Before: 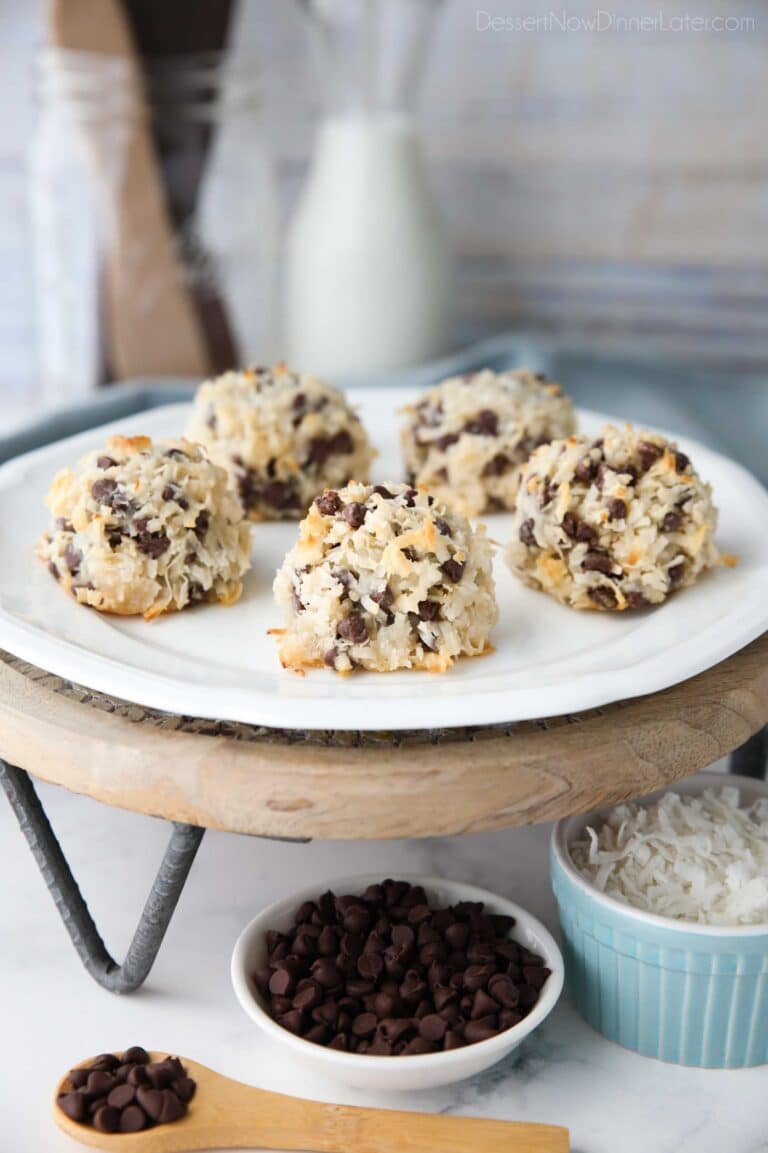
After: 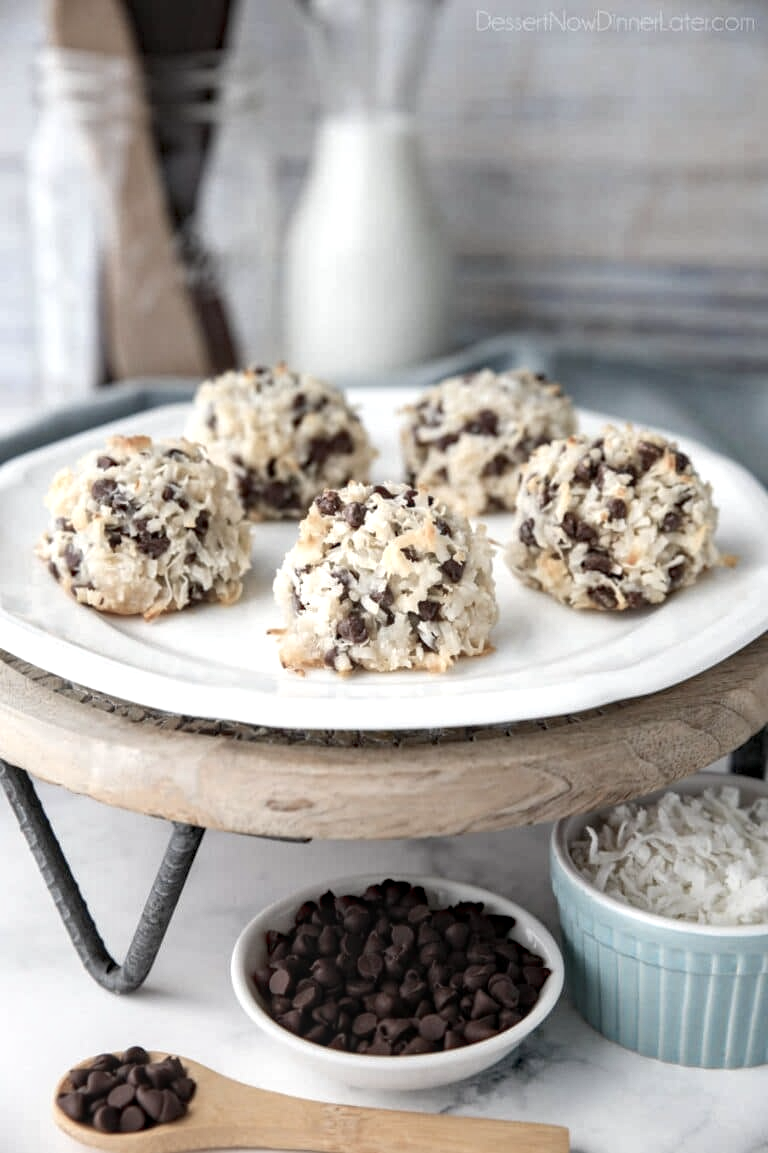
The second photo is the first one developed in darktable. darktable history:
local contrast: on, module defaults
color balance rgb: linear chroma grading › global chroma -16.06%, perceptual saturation grading › global saturation -32.85%, global vibrance -23.56%
haze removal: strength 0.29, distance 0.25, compatibility mode true, adaptive false
exposure: exposure 0.207 EV, compensate highlight preservation false
